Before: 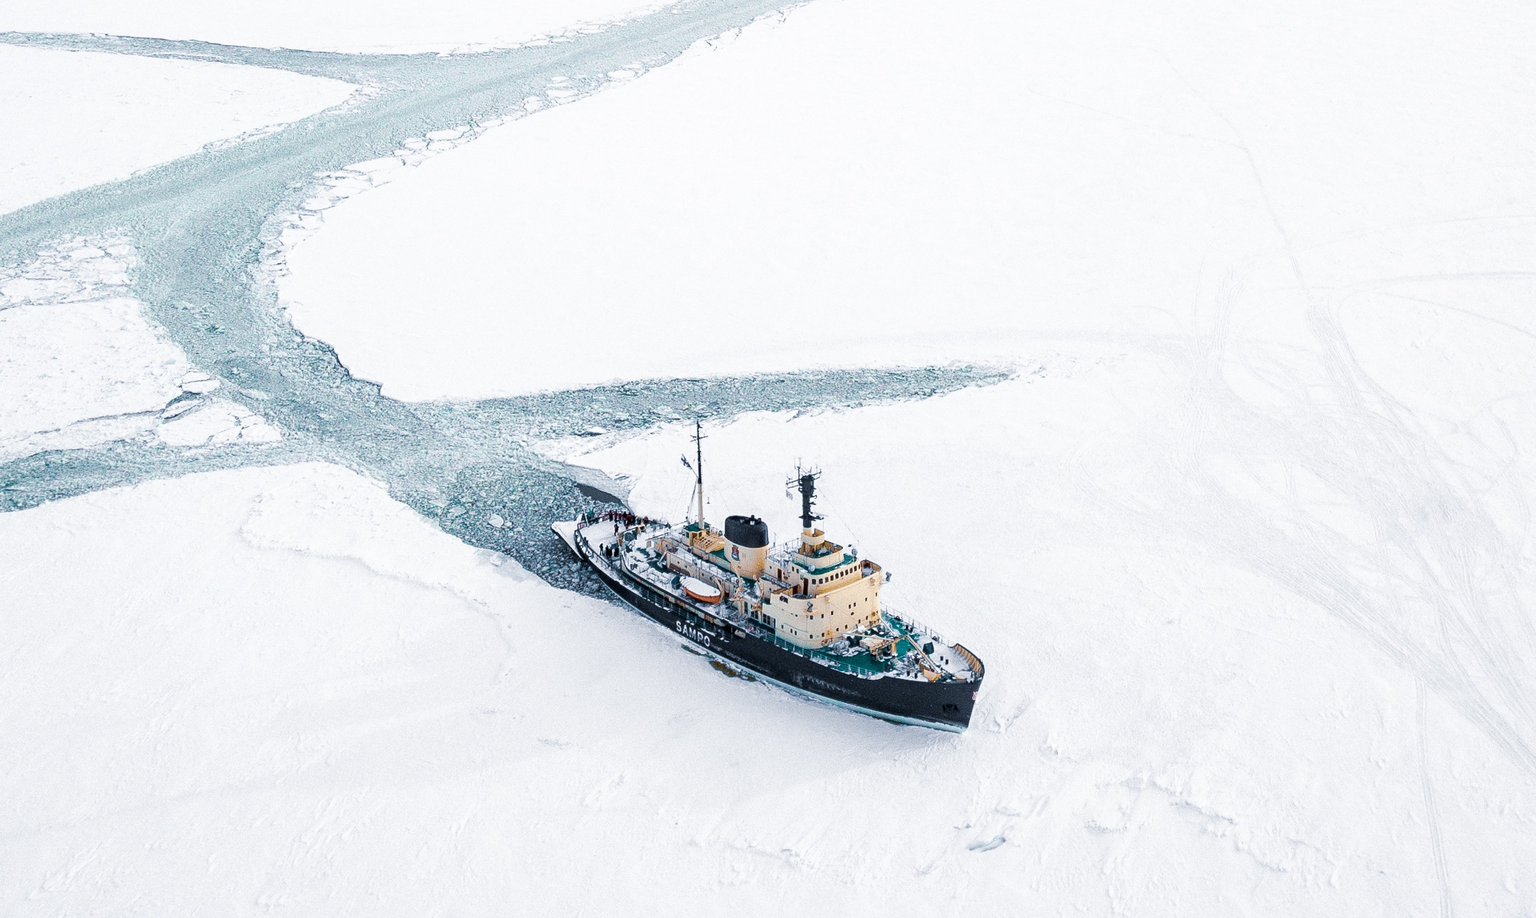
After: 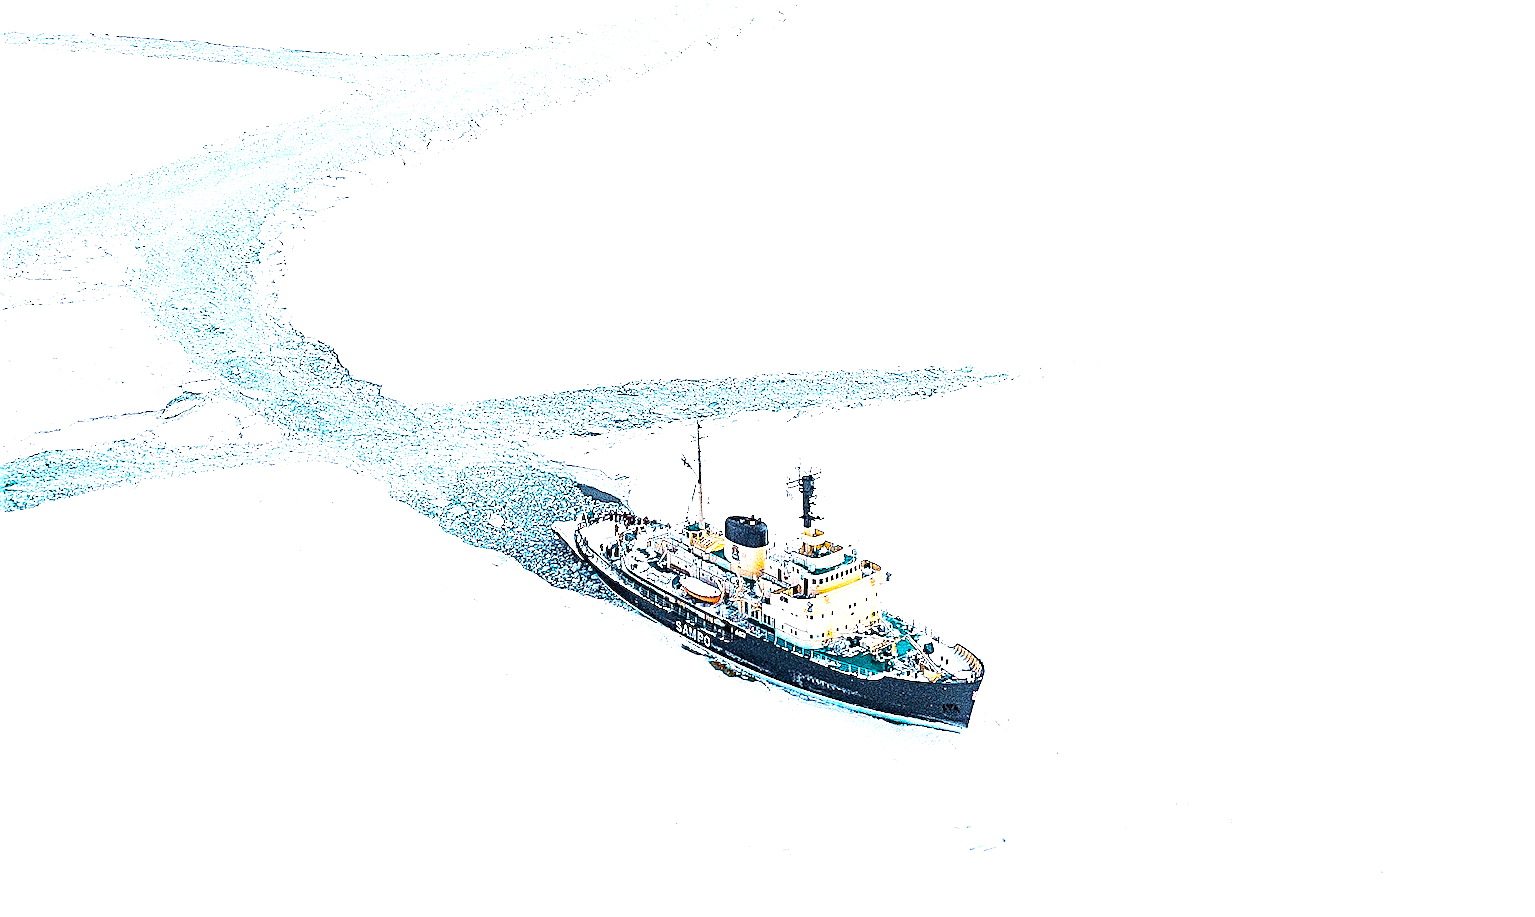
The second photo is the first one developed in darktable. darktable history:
sharpen: amount 2
exposure: black level correction 0, exposure 1.379 EV, compensate exposure bias true, compensate highlight preservation false
color balance rgb: linear chroma grading › global chroma 15%, perceptual saturation grading › global saturation 30%
contrast brightness saturation: contrast 0.15, brightness -0.01, saturation 0.1
